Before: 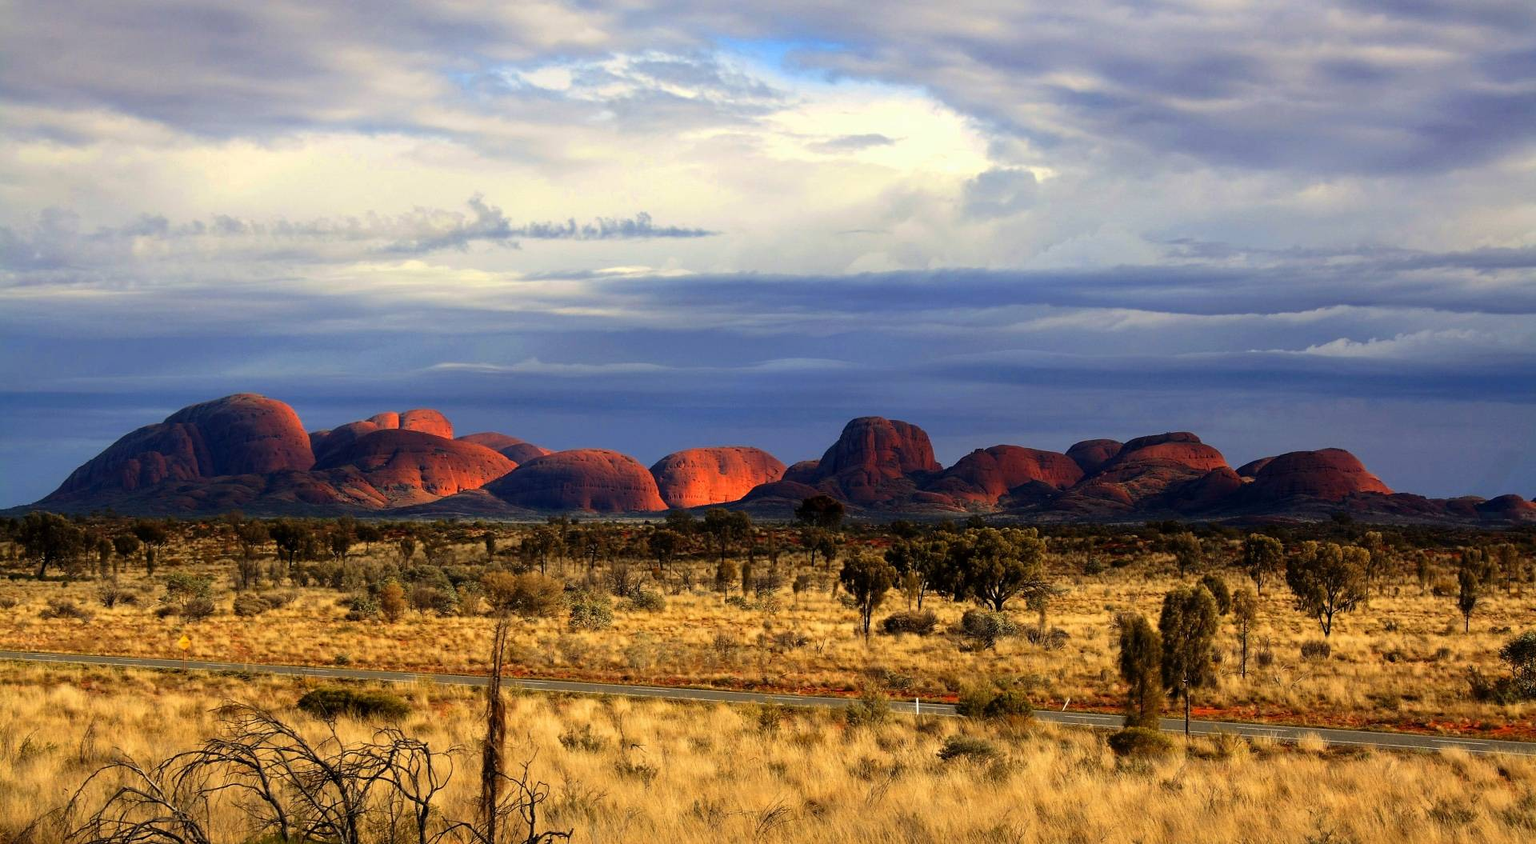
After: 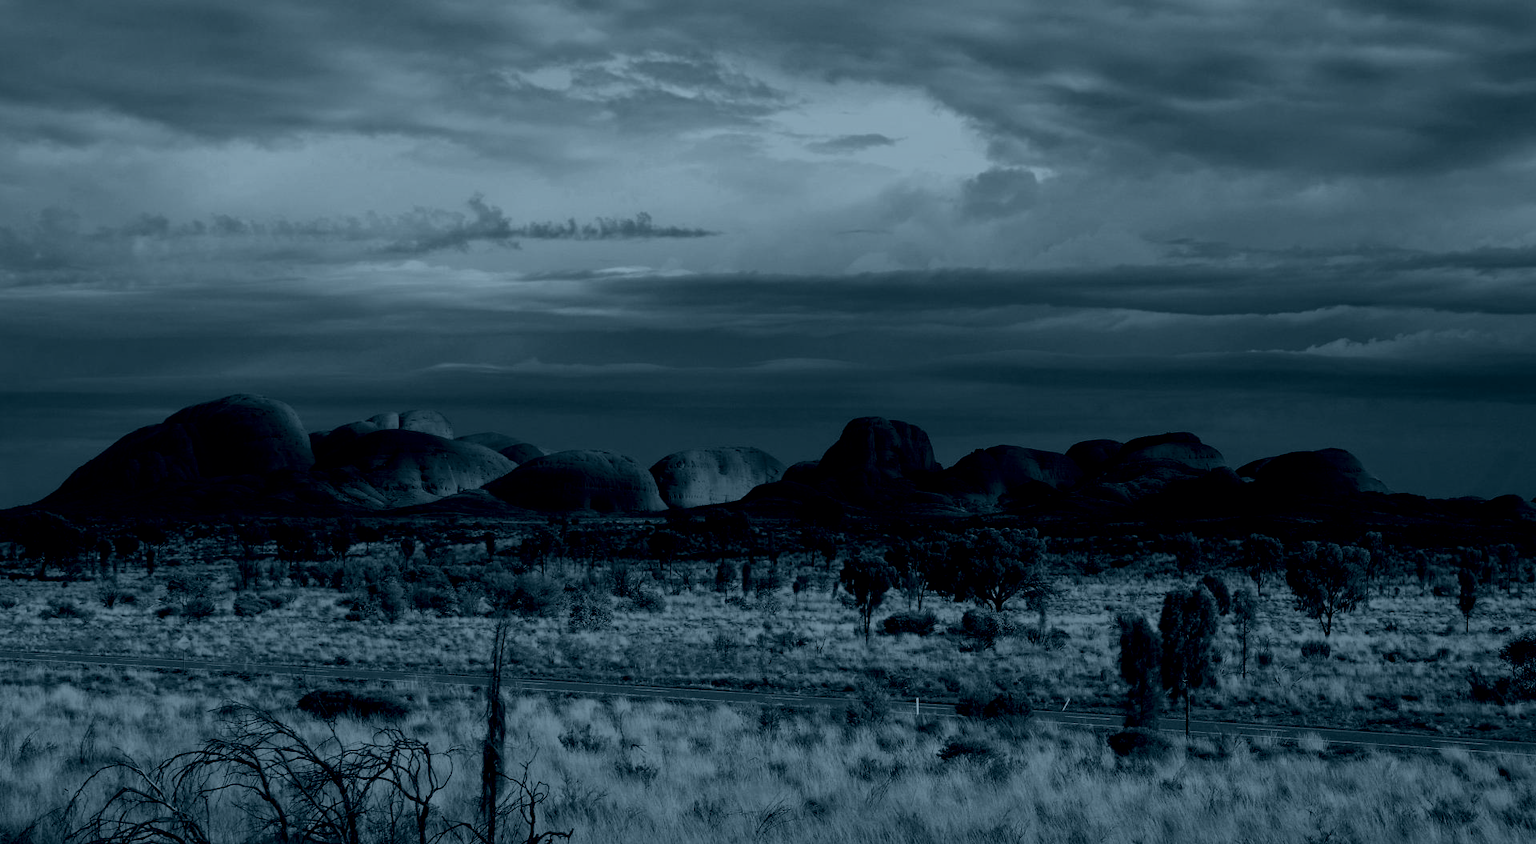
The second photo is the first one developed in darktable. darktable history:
contrast brightness saturation: saturation -0.1
color balance: lift [0.991, 1, 1, 1], gamma [0.996, 1, 1, 1], input saturation 98.52%, contrast 20.34%, output saturation 103.72%
colorize: hue 194.4°, saturation 29%, source mix 61.75%, lightness 3.98%, version 1
